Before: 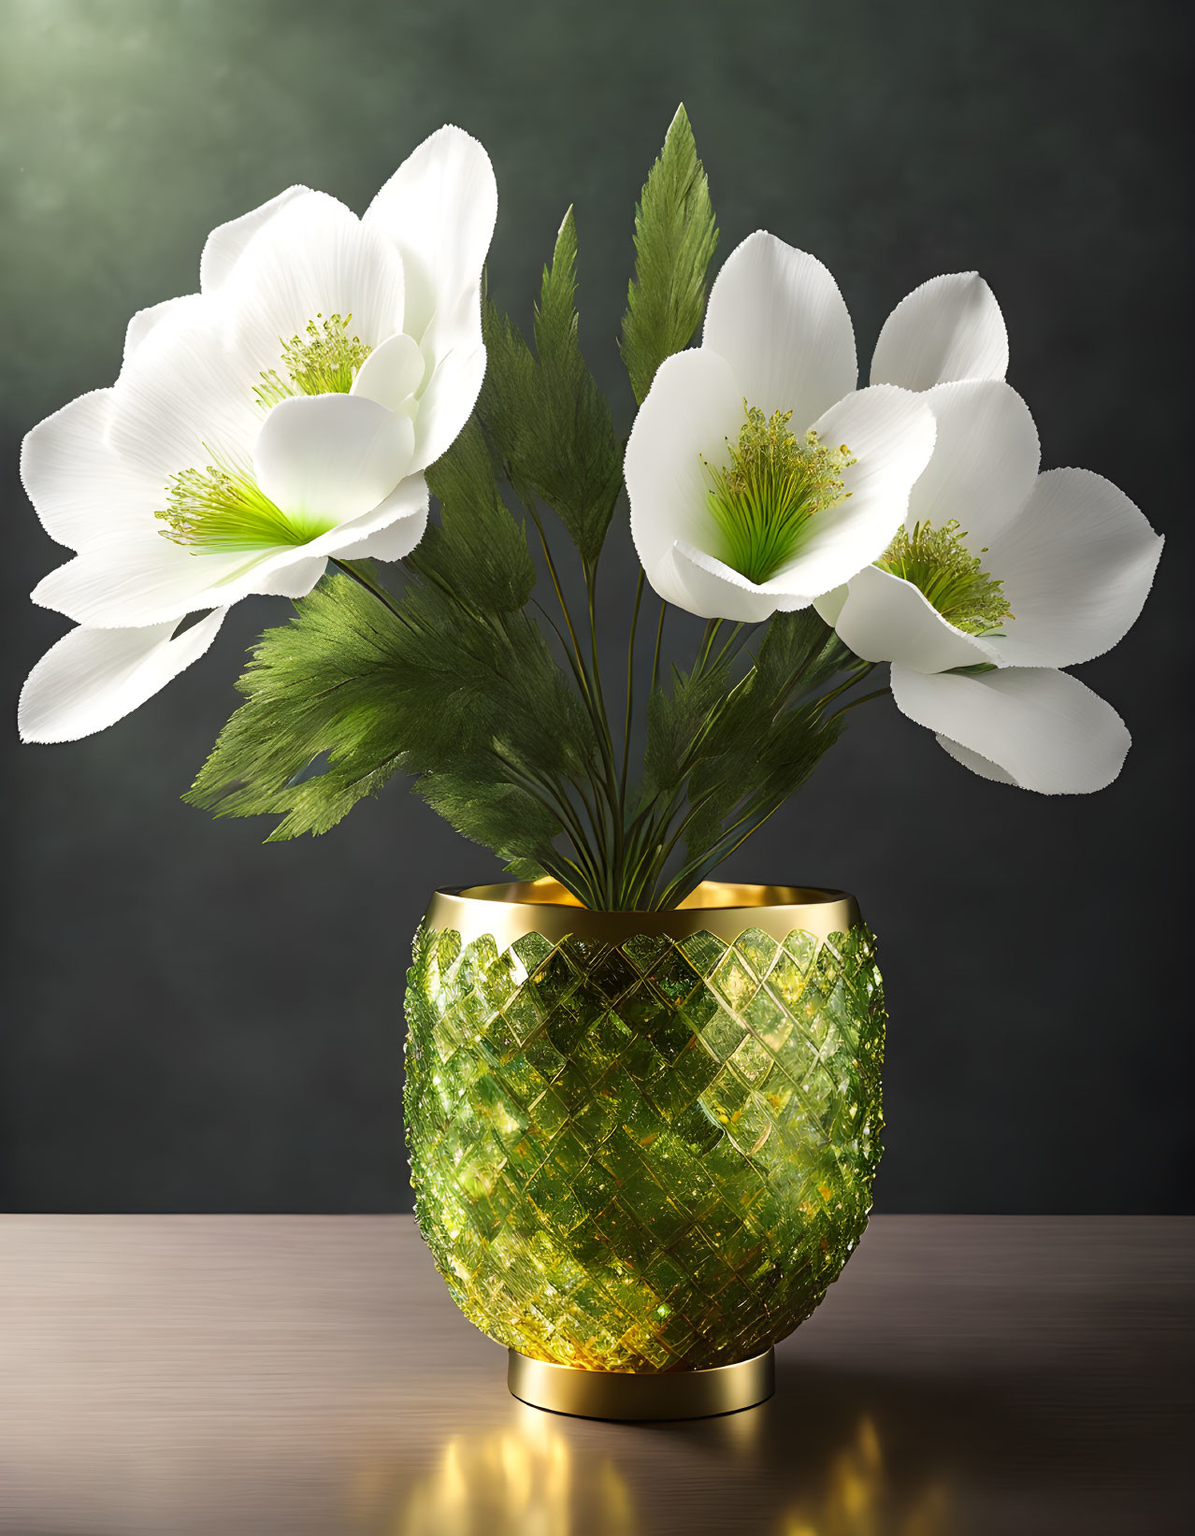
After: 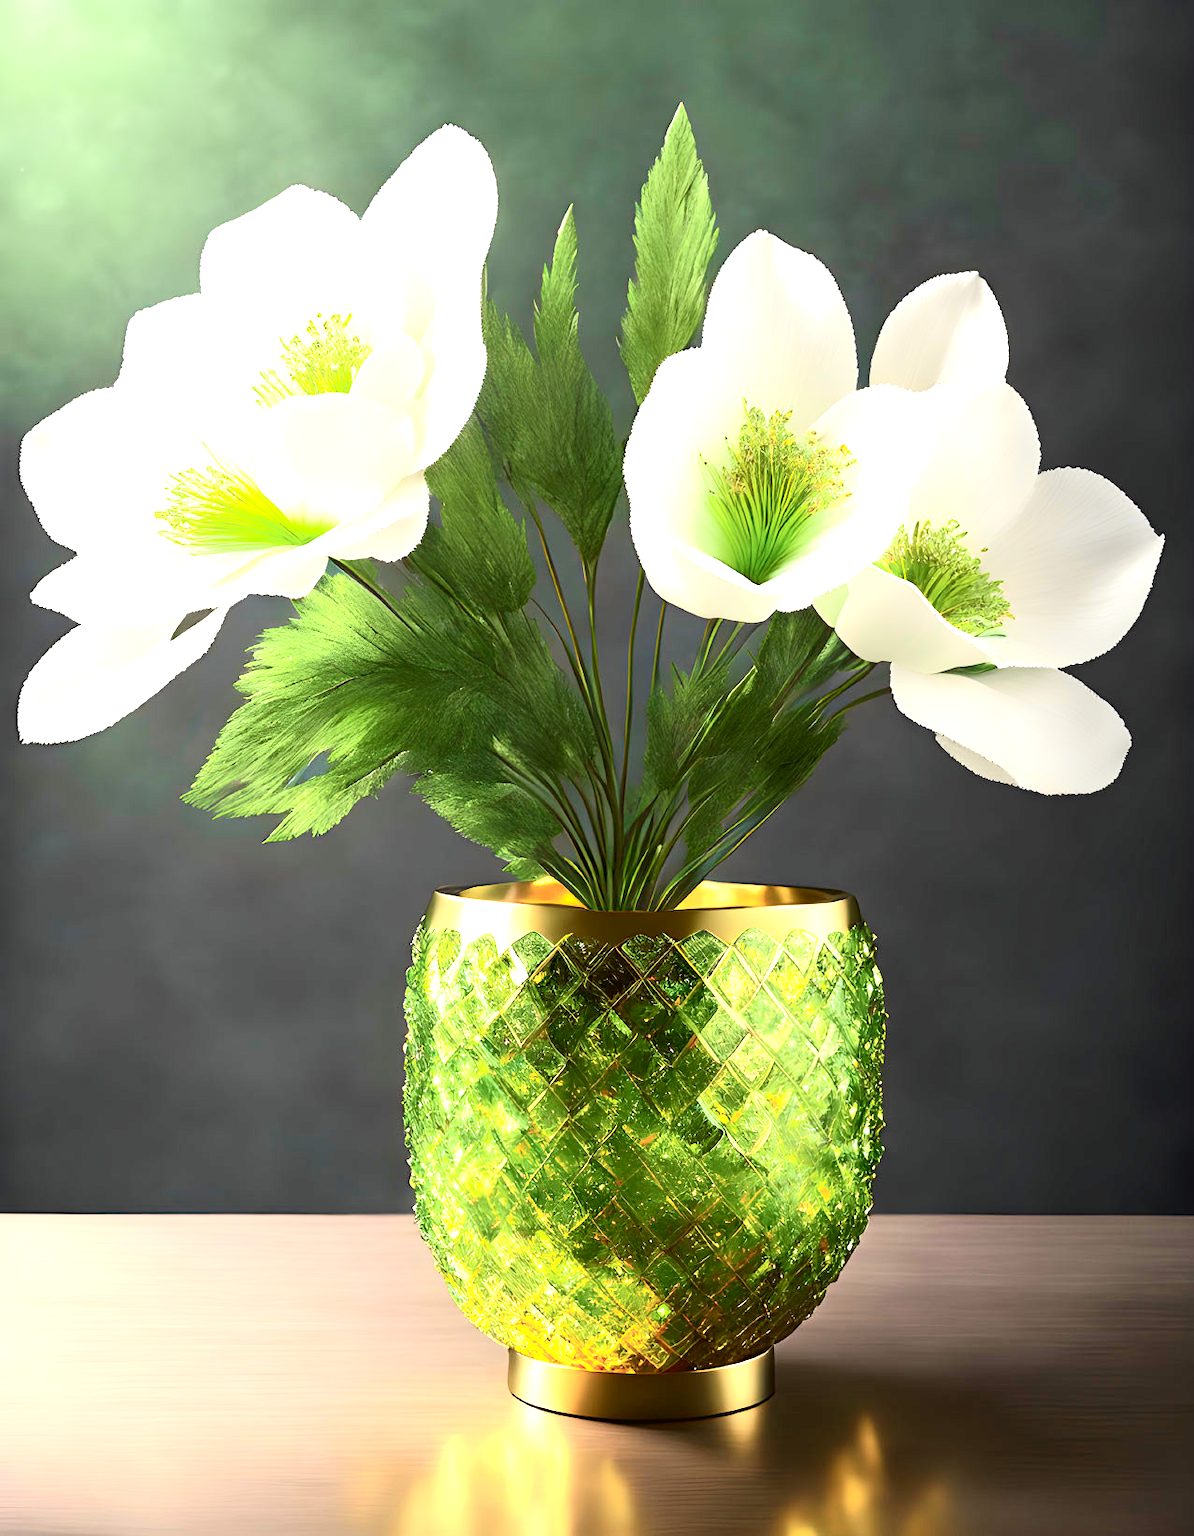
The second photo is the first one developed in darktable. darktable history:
exposure: black level correction 0, exposure 1.173 EV, compensate exposure bias true, compensate highlight preservation false
tone curve: curves: ch0 [(0, 0.013) (0.054, 0.018) (0.205, 0.191) (0.289, 0.292) (0.39, 0.424) (0.493, 0.551) (0.647, 0.752) (0.796, 0.887) (1, 0.998)]; ch1 [(0, 0) (0.371, 0.339) (0.477, 0.452) (0.494, 0.495) (0.501, 0.501) (0.51, 0.516) (0.54, 0.557) (0.572, 0.605) (0.625, 0.687) (0.774, 0.841) (1, 1)]; ch2 [(0, 0) (0.32, 0.281) (0.403, 0.399) (0.441, 0.428) (0.47, 0.469) (0.498, 0.496) (0.524, 0.543) (0.551, 0.579) (0.633, 0.665) (0.7, 0.711) (1, 1)], color space Lab, independent channels, preserve colors none
